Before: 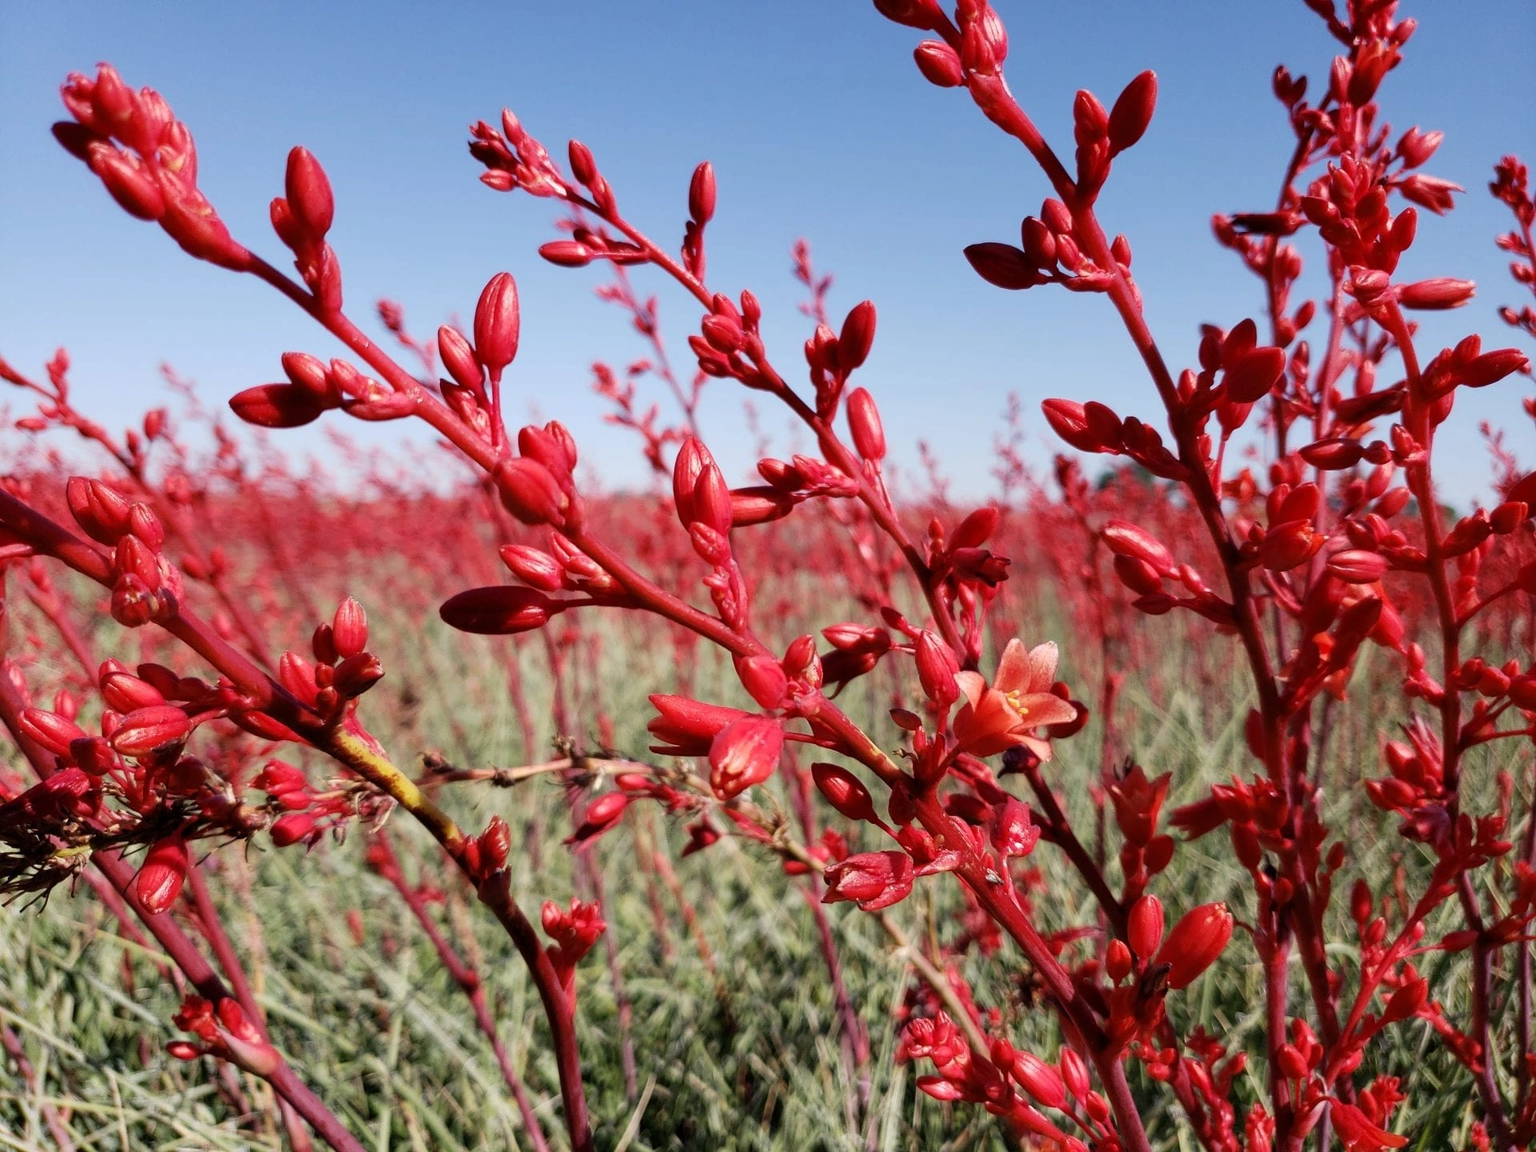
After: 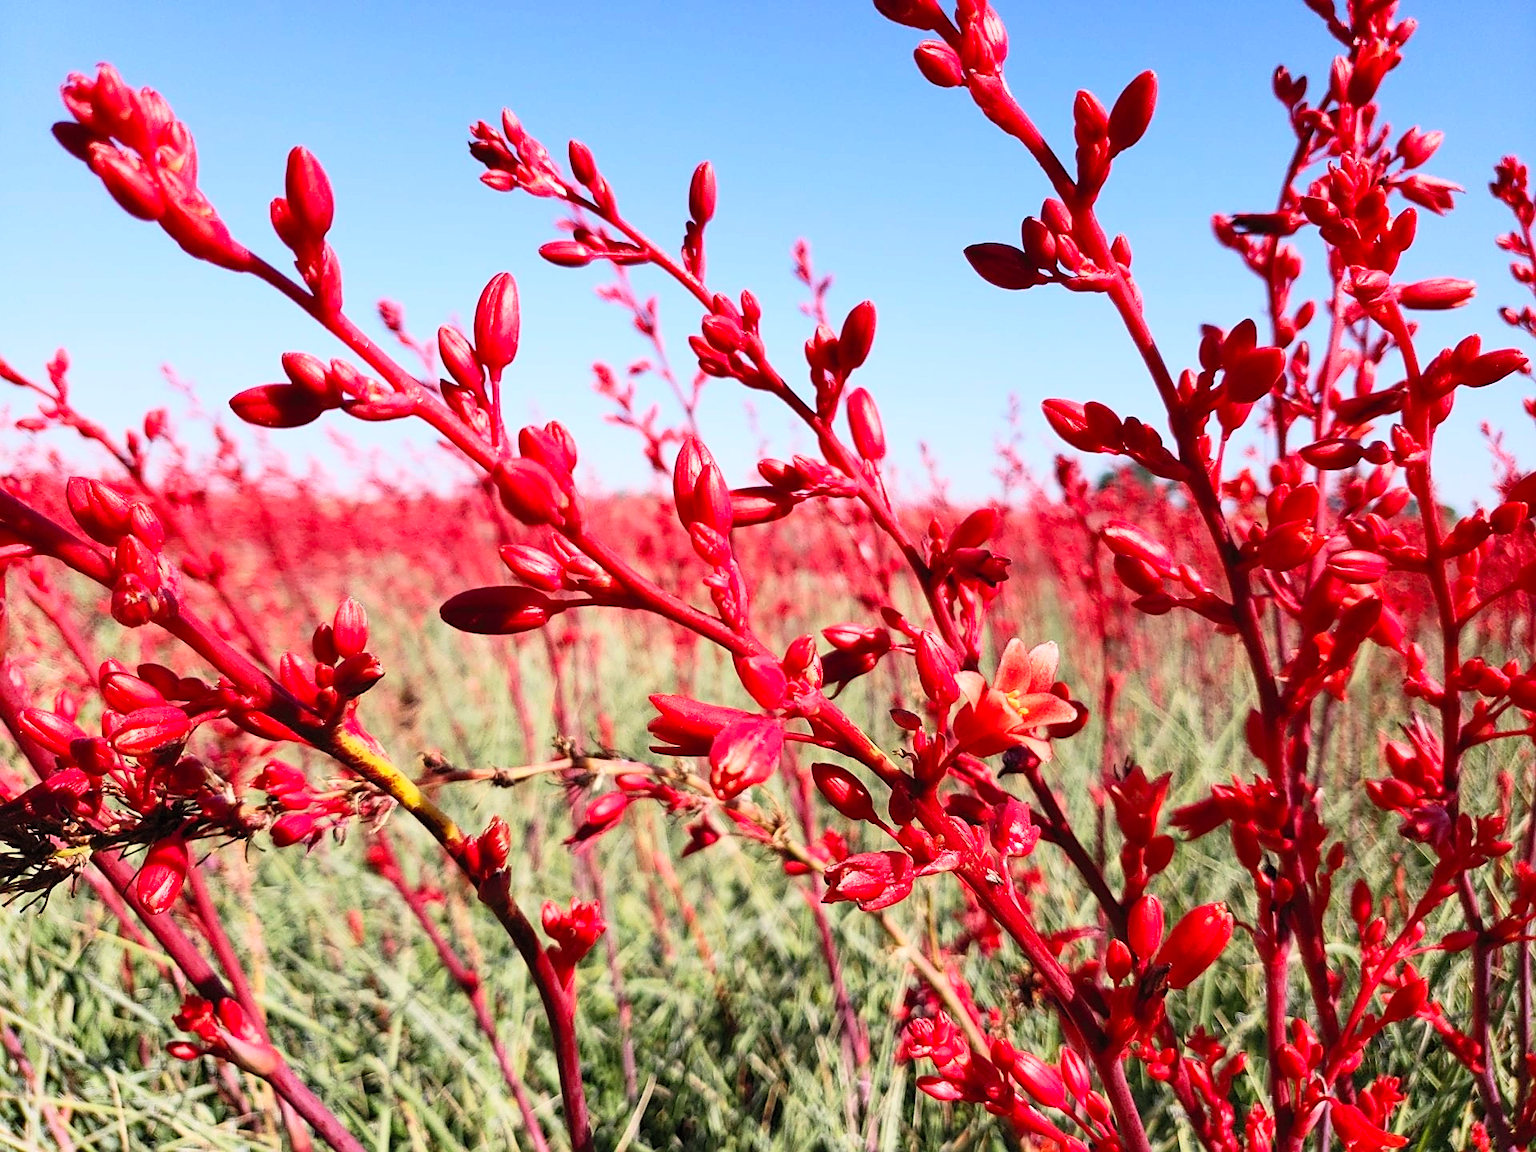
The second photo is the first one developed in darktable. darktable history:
contrast brightness saturation: contrast 0.24, brightness 0.26, saturation 0.39
sharpen: on, module defaults
